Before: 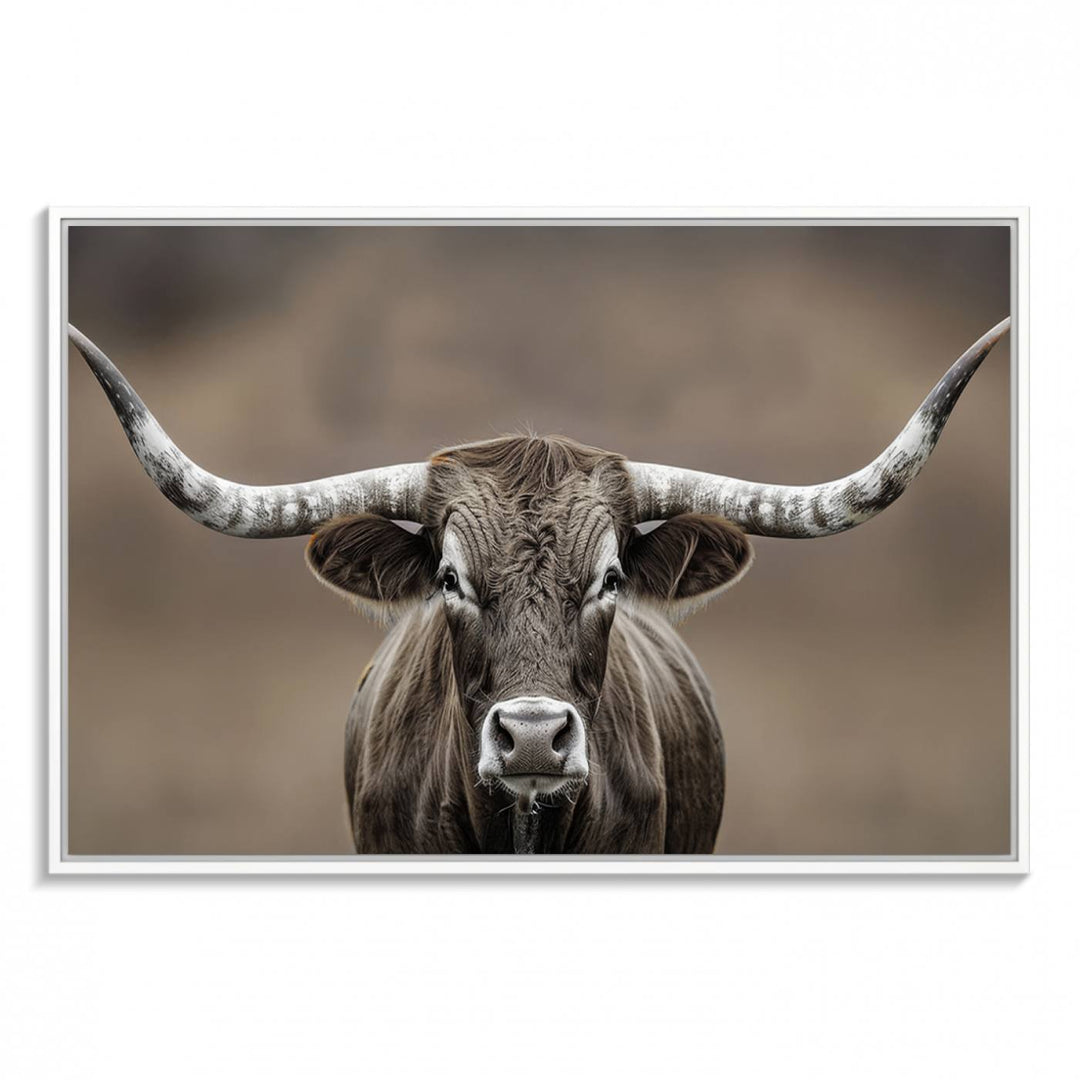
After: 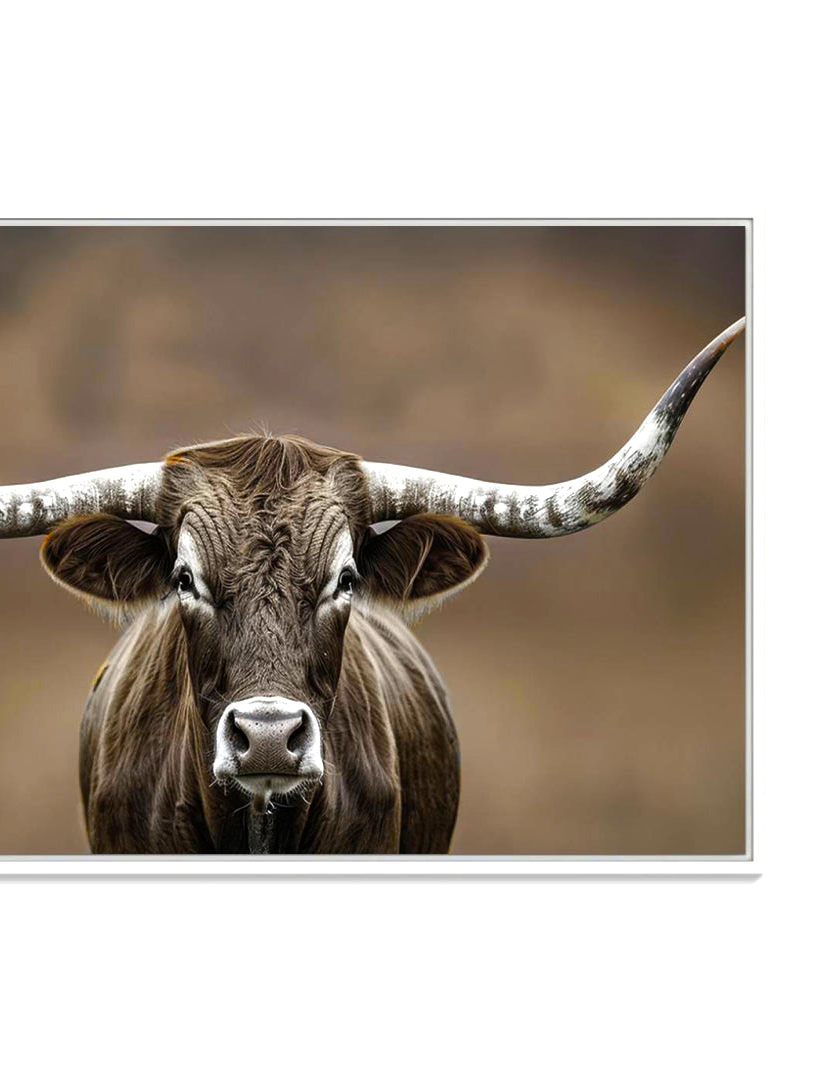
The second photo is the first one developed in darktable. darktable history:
color balance rgb: linear chroma grading › global chroma 9%, perceptual saturation grading › global saturation 36%, perceptual saturation grading › shadows 35%, perceptual brilliance grading › global brilliance 15%, perceptual brilliance grading › shadows -35%, global vibrance 15%
crop and rotate: left 24.6%
